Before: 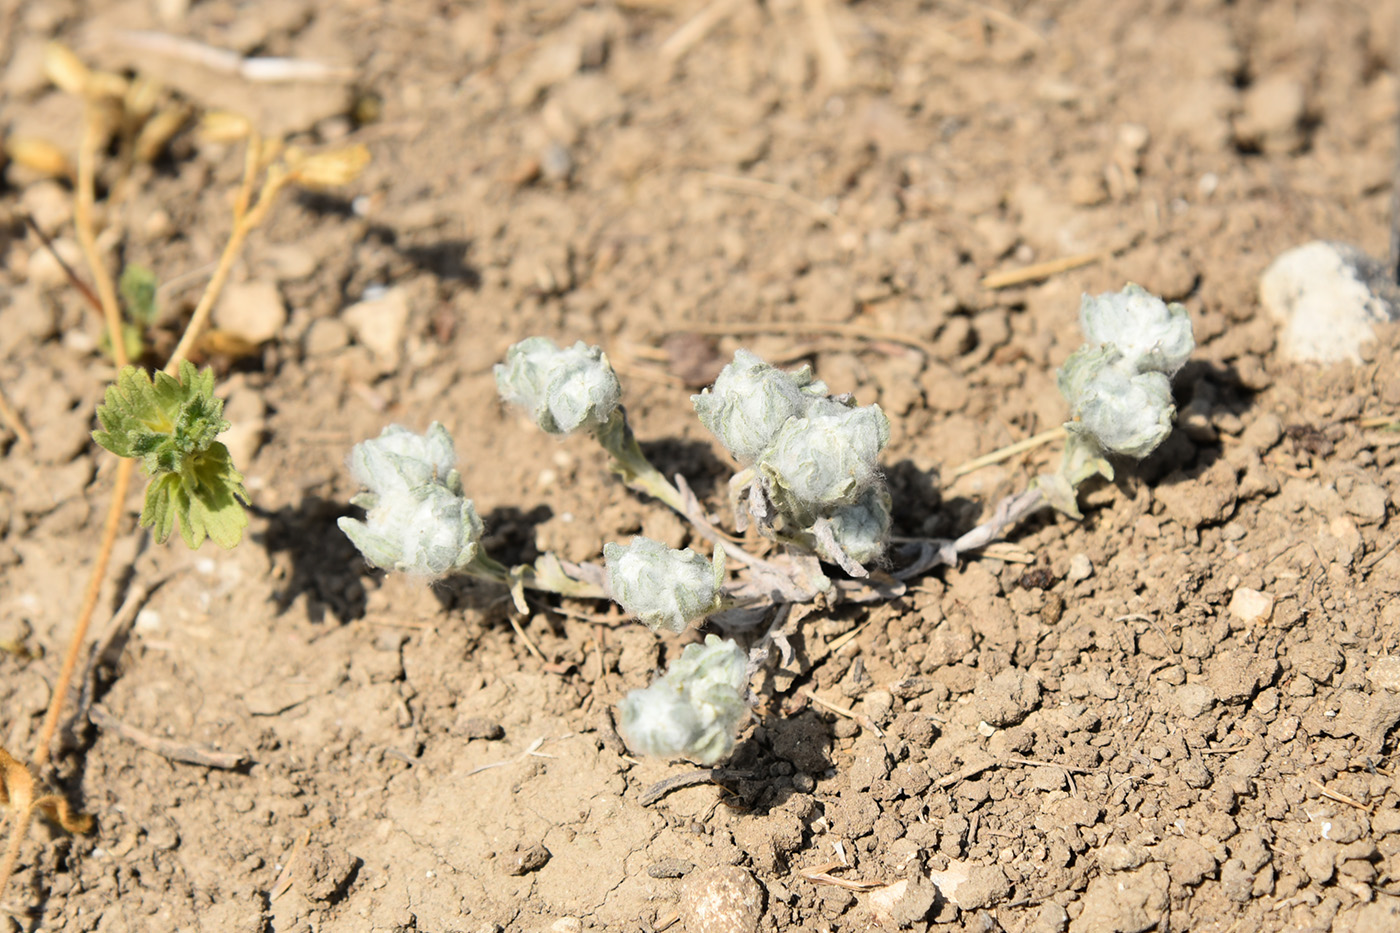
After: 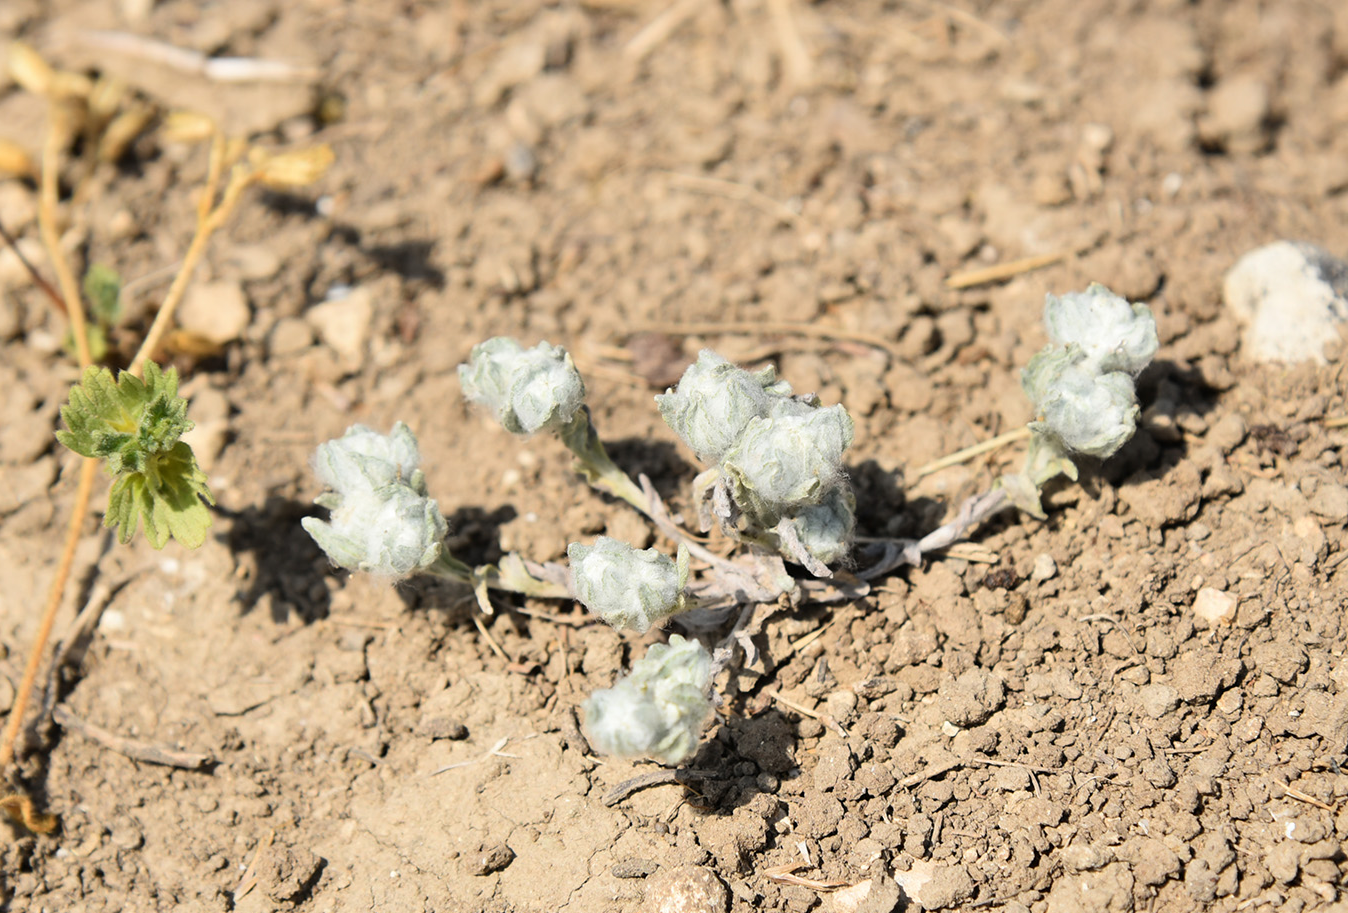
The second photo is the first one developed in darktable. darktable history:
crop and rotate: left 2.603%, right 1.091%, bottom 2.1%
